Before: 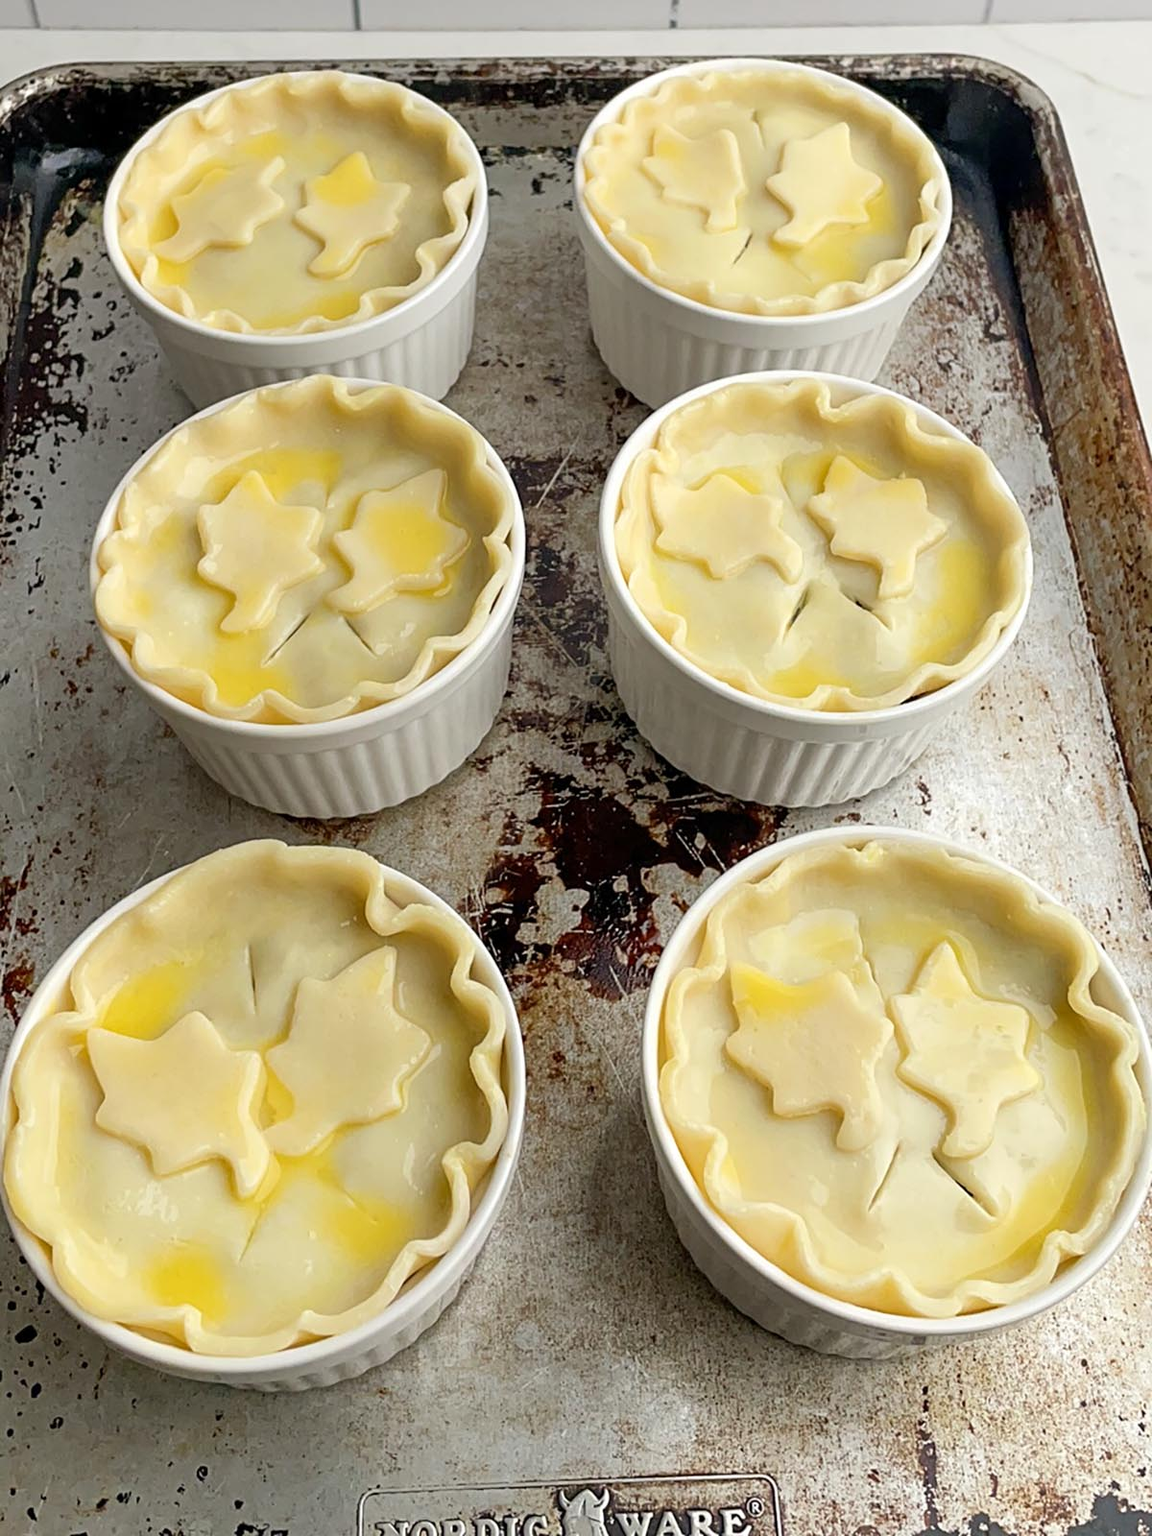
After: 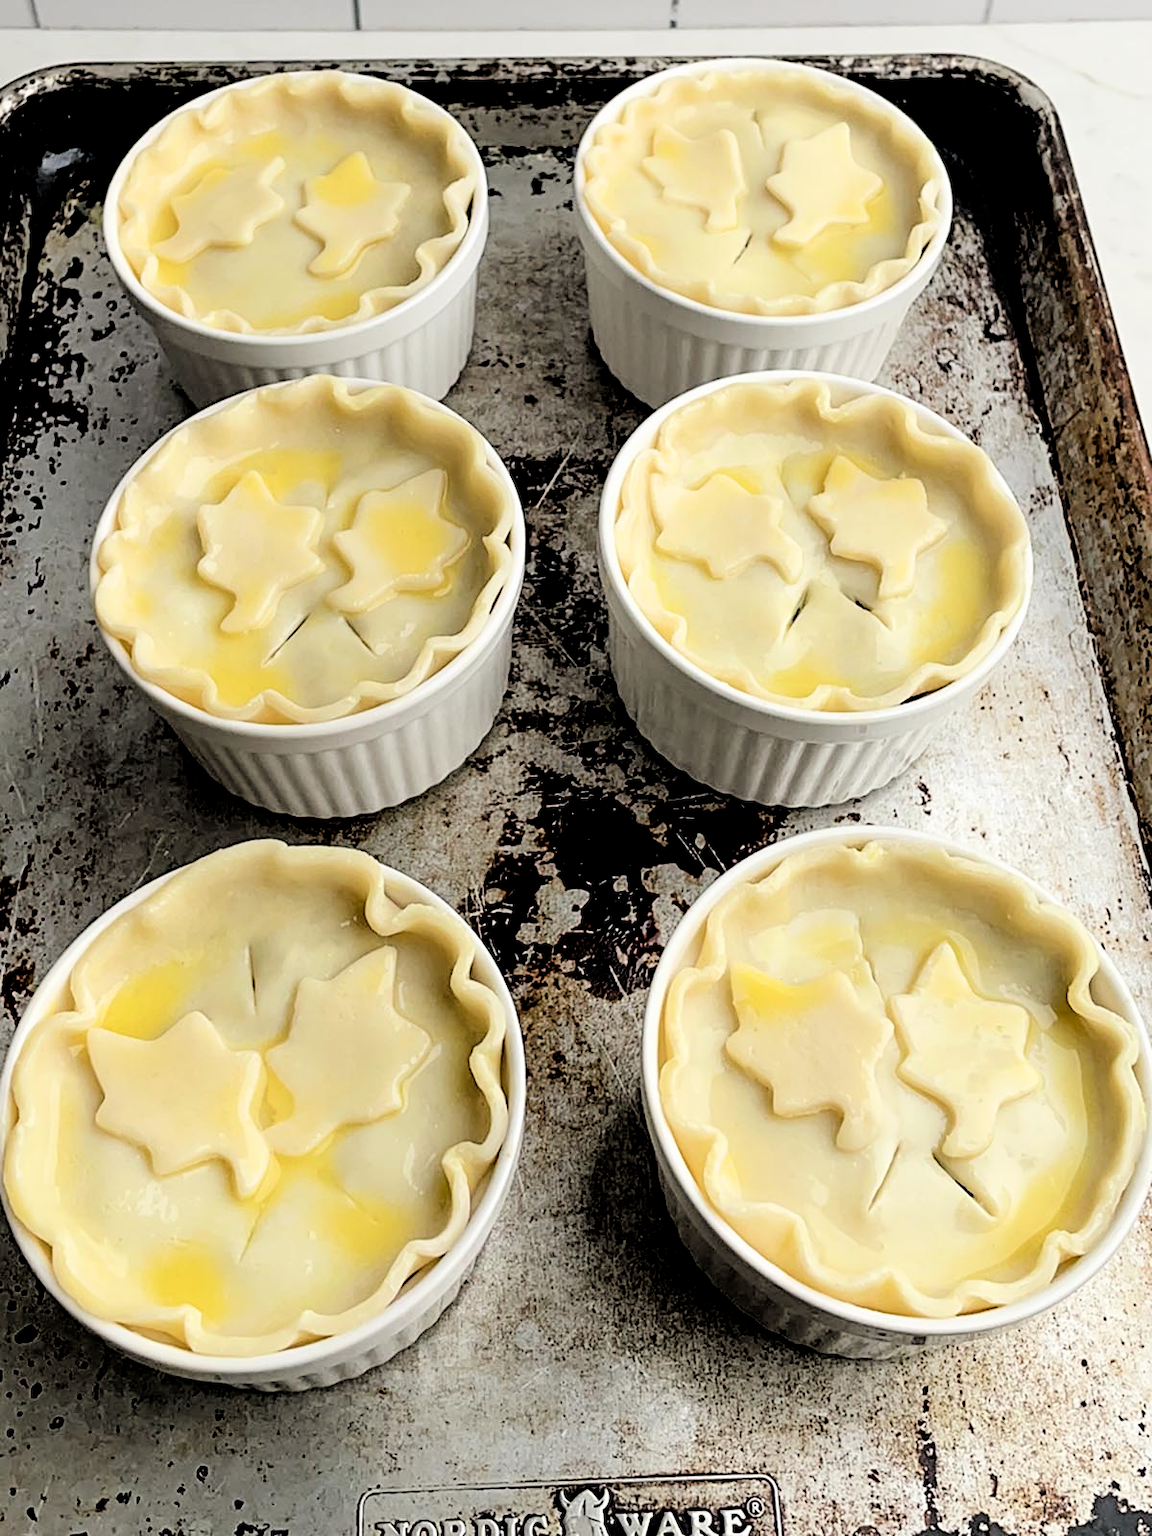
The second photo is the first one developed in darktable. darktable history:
filmic rgb: middle gray luminance 13.41%, black relative exposure -2.08 EV, white relative exposure 3.1 EV, target black luminance 0%, hardness 1.78, latitude 58.52%, contrast 1.744, highlights saturation mix 4.26%, shadows ↔ highlights balance -36.98%
